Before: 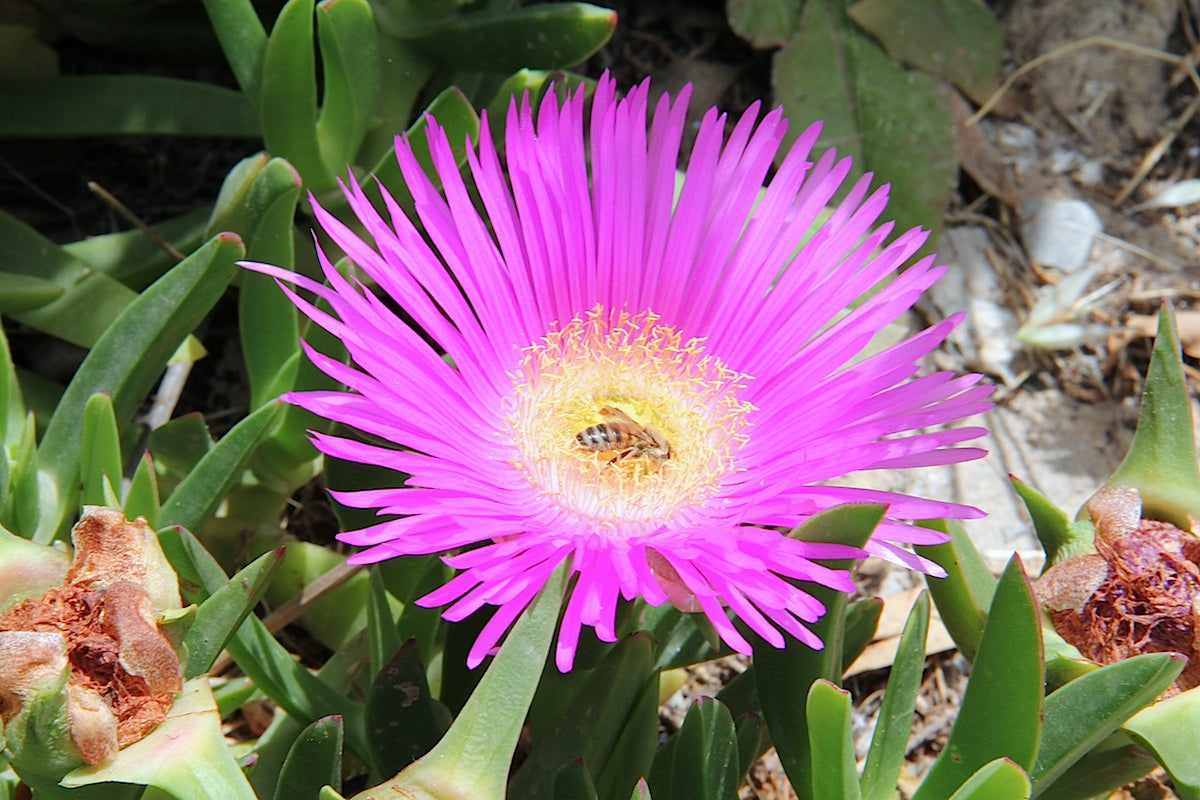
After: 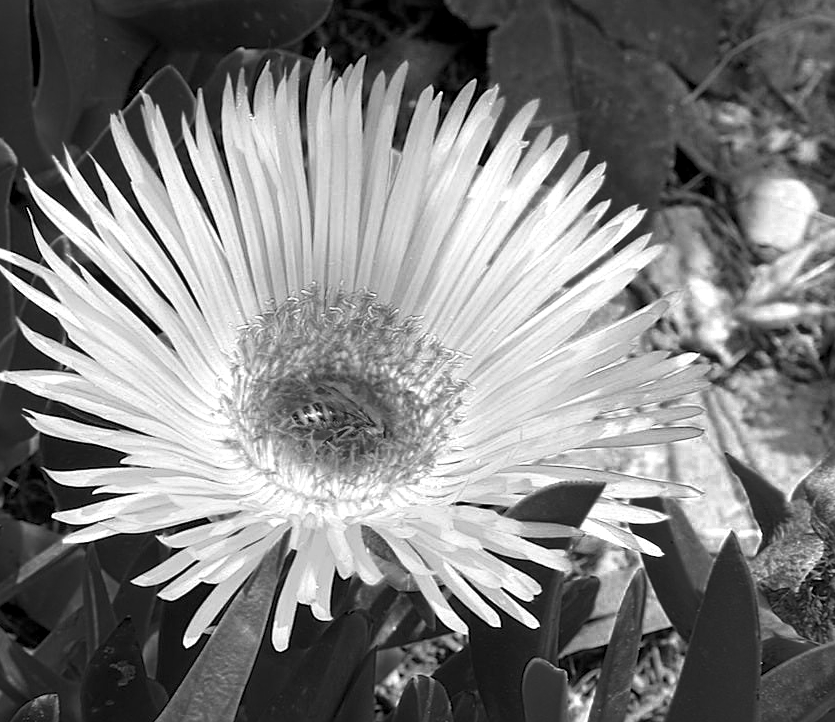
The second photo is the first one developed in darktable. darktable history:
crop and rotate: left 23.737%, top 2.738%, right 6.659%, bottom 6.912%
color balance rgb: power › chroma 0.312%, power › hue 24.37°, perceptual saturation grading › global saturation 19.476%
sharpen: on, module defaults
local contrast: on, module defaults
color zones: curves: ch0 [(0.287, 0.048) (0.493, 0.484) (0.737, 0.816)]; ch1 [(0, 0) (0.143, 0) (0.286, 0) (0.429, 0) (0.571, 0) (0.714, 0) (0.857, 0)]
